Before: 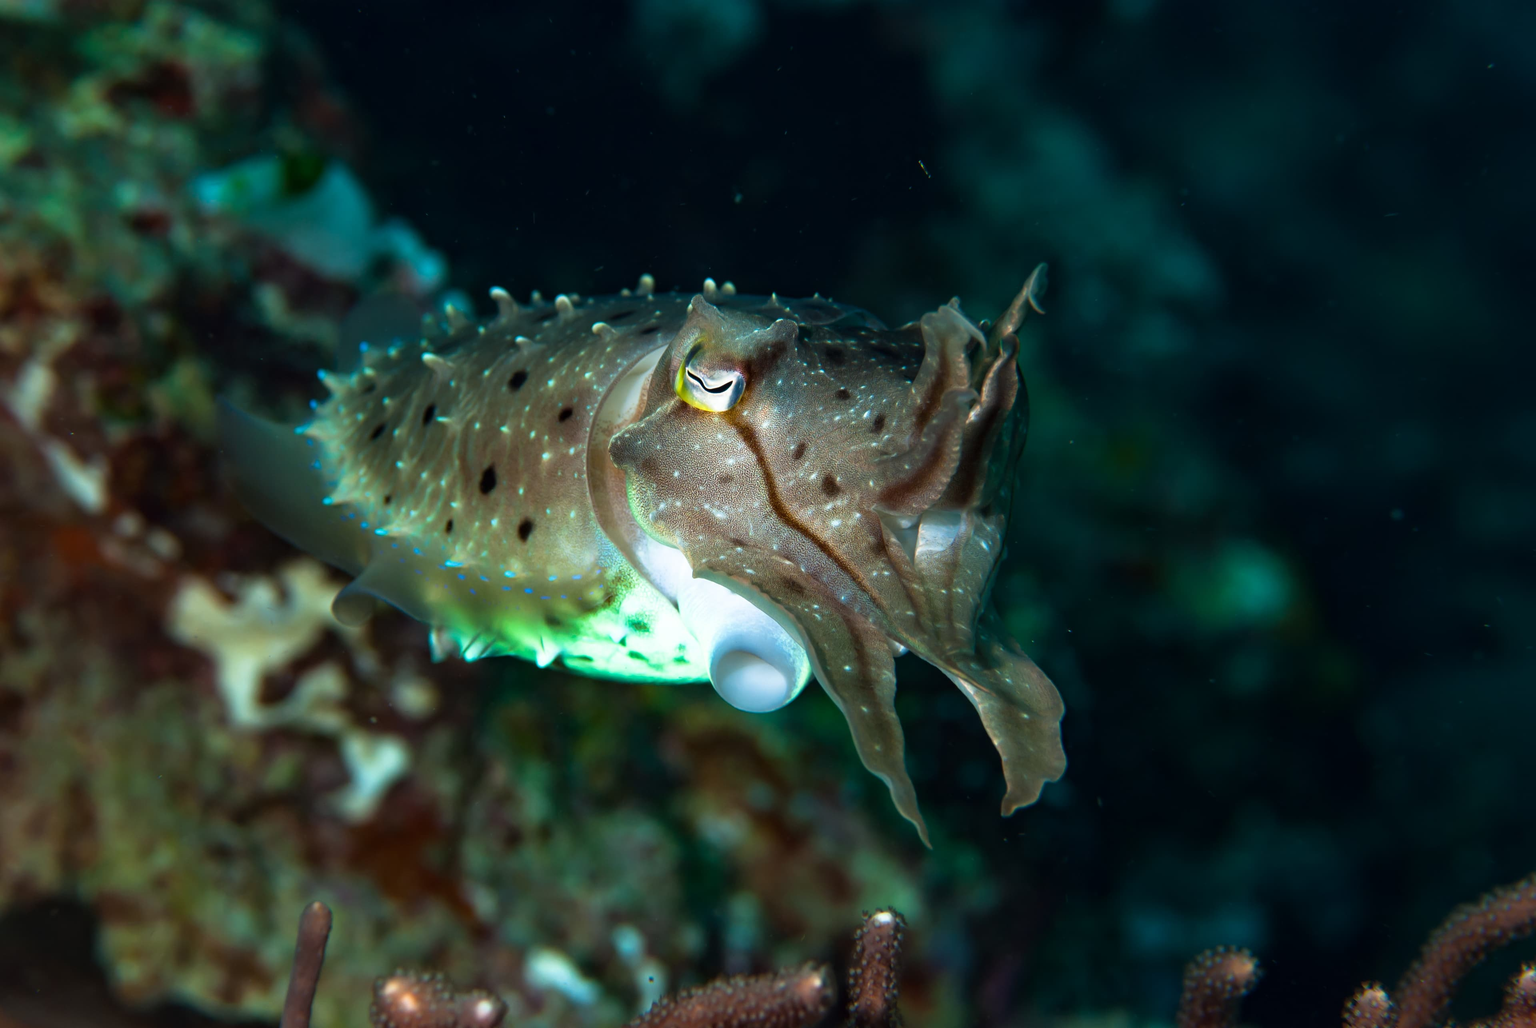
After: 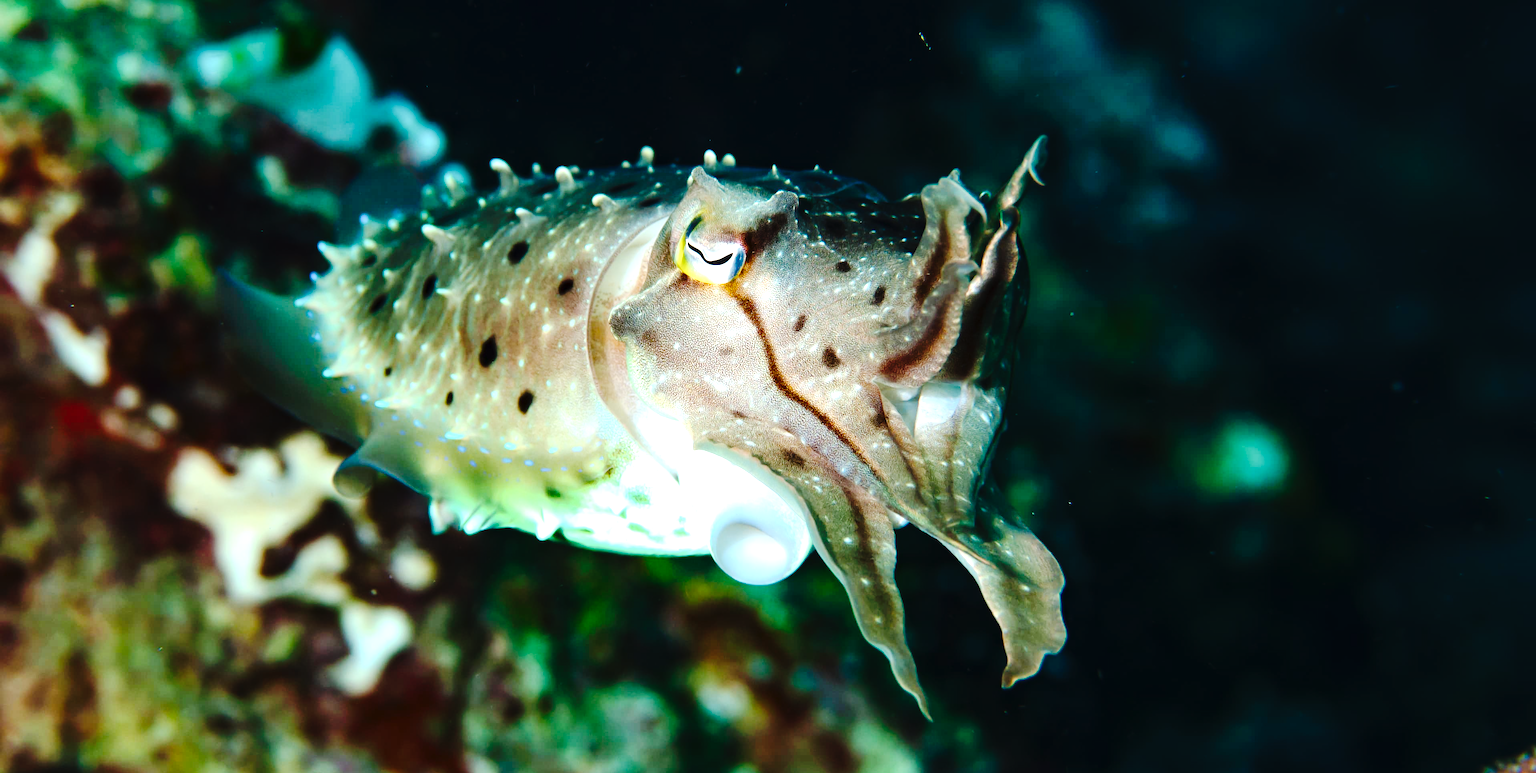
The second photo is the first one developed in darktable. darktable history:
exposure: black level correction 0, exposure 1.099 EV, compensate highlight preservation false
crop and rotate: top 12.523%, bottom 12.226%
contrast brightness saturation: contrast 0.137
tone curve: curves: ch0 [(0, 0) (0.003, 0.003) (0.011, 0.009) (0.025, 0.018) (0.044, 0.027) (0.069, 0.034) (0.1, 0.043) (0.136, 0.056) (0.177, 0.084) (0.224, 0.138) (0.277, 0.203) (0.335, 0.329) (0.399, 0.451) (0.468, 0.572) (0.543, 0.671) (0.623, 0.754) (0.709, 0.821) (0.801, 0.88) (0.898, 0.938) (1, 1)], preserve colors none
